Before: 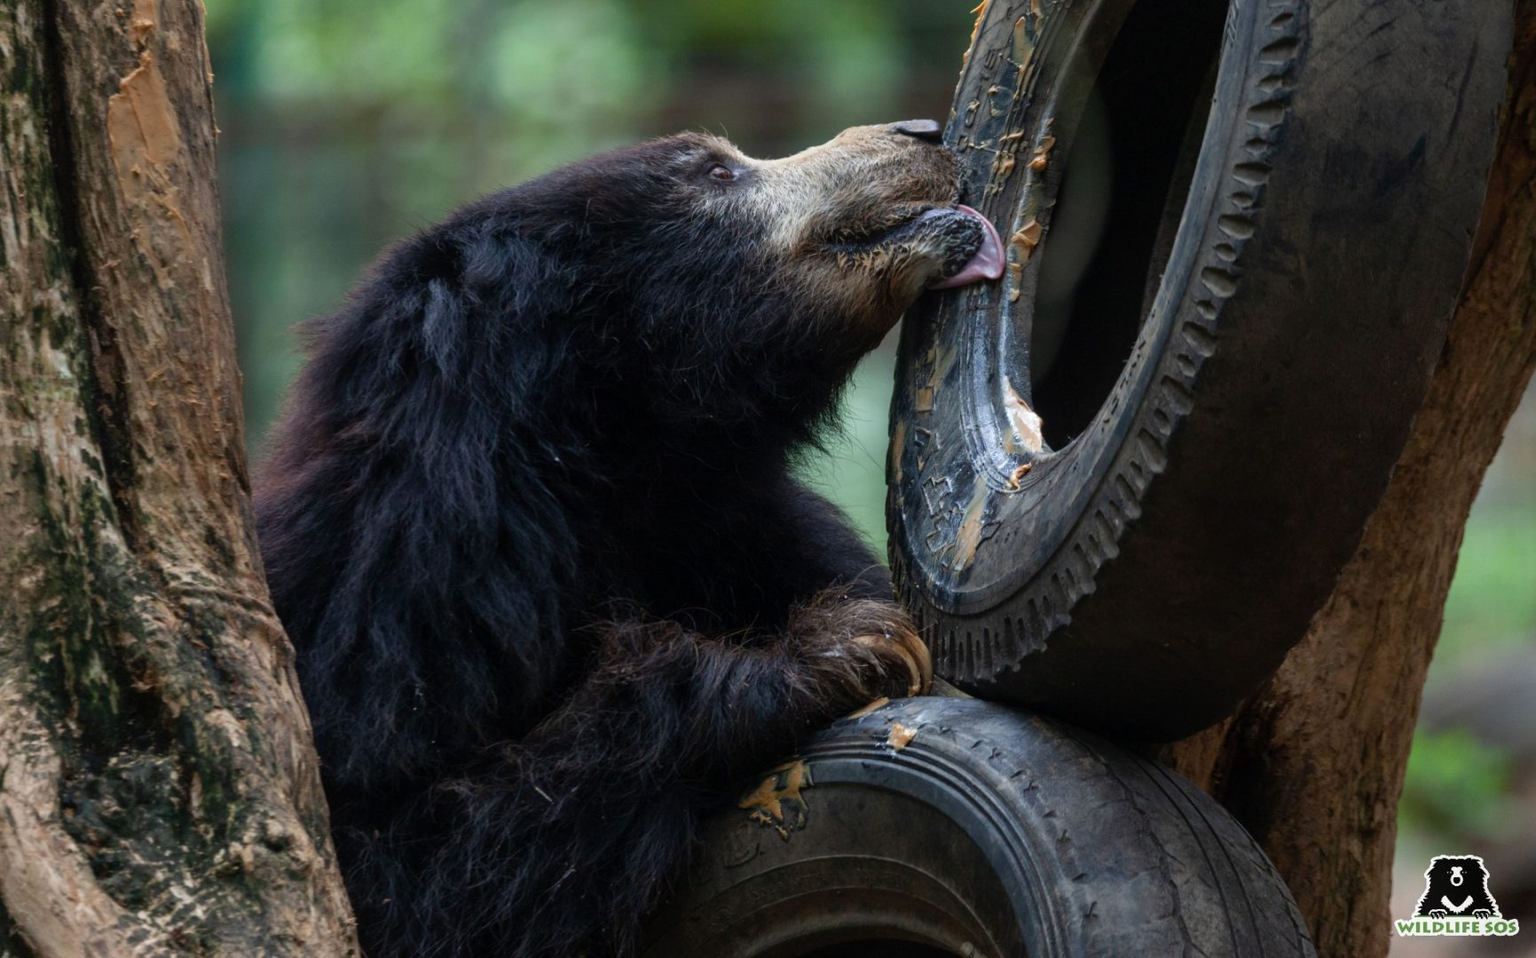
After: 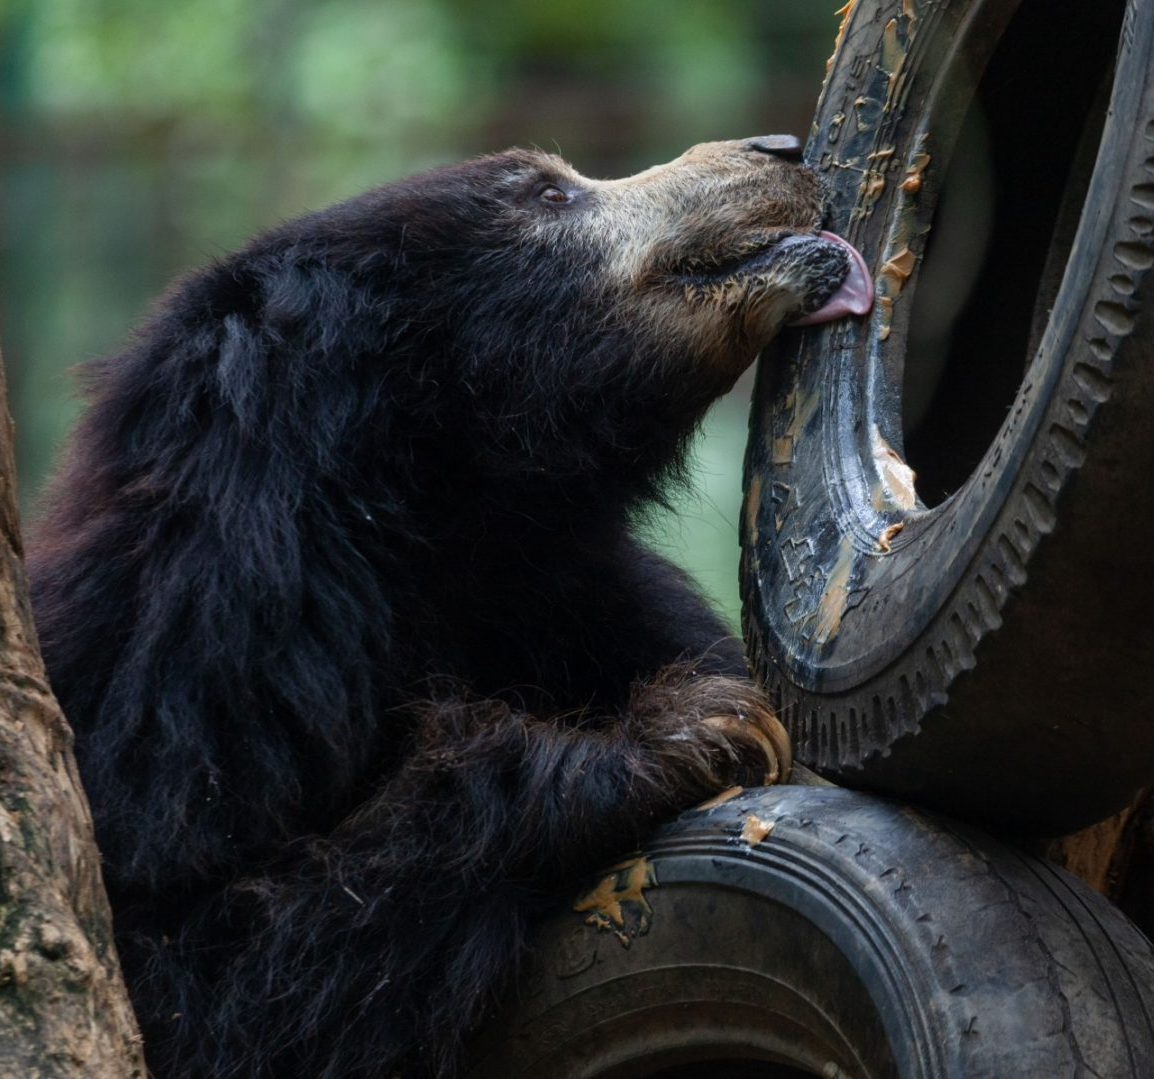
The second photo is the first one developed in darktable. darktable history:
crop and rotate: left 15.073%, right 18.234%
